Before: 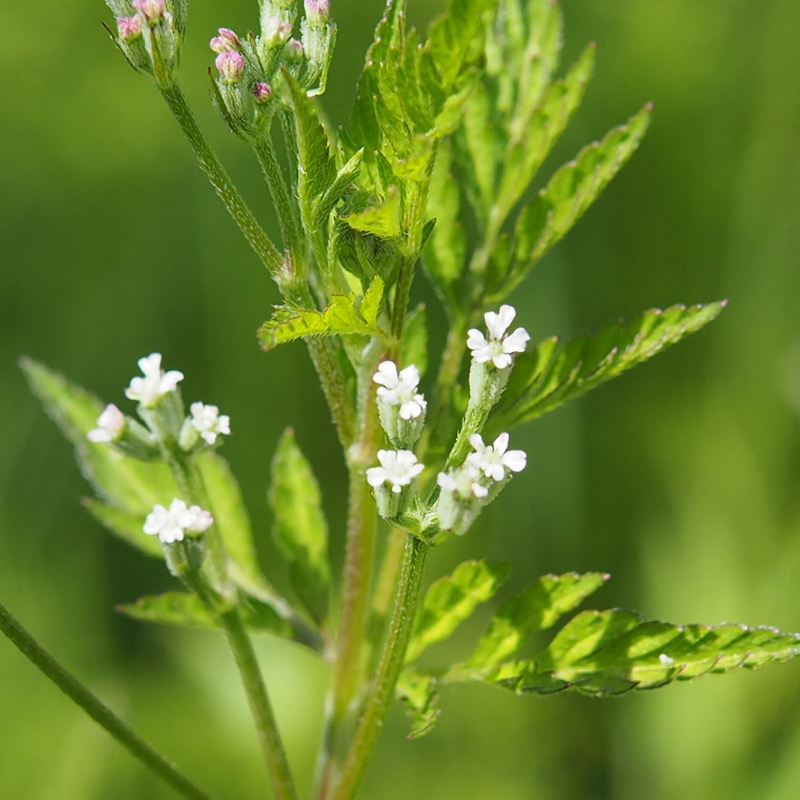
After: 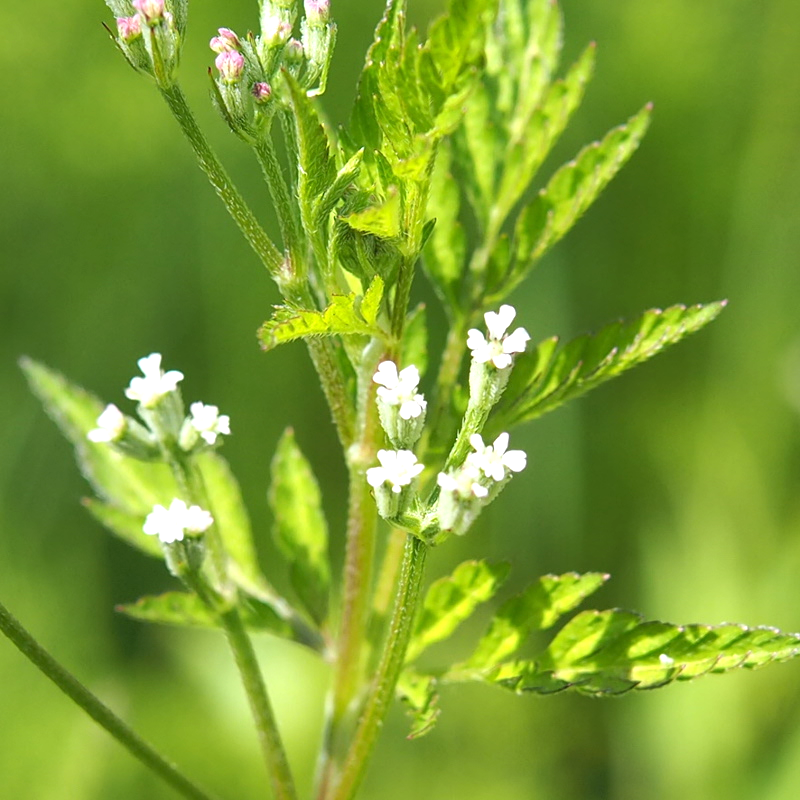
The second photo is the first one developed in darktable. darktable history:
exposure: exposure 0.571 EV, compensate highlight preservation false
